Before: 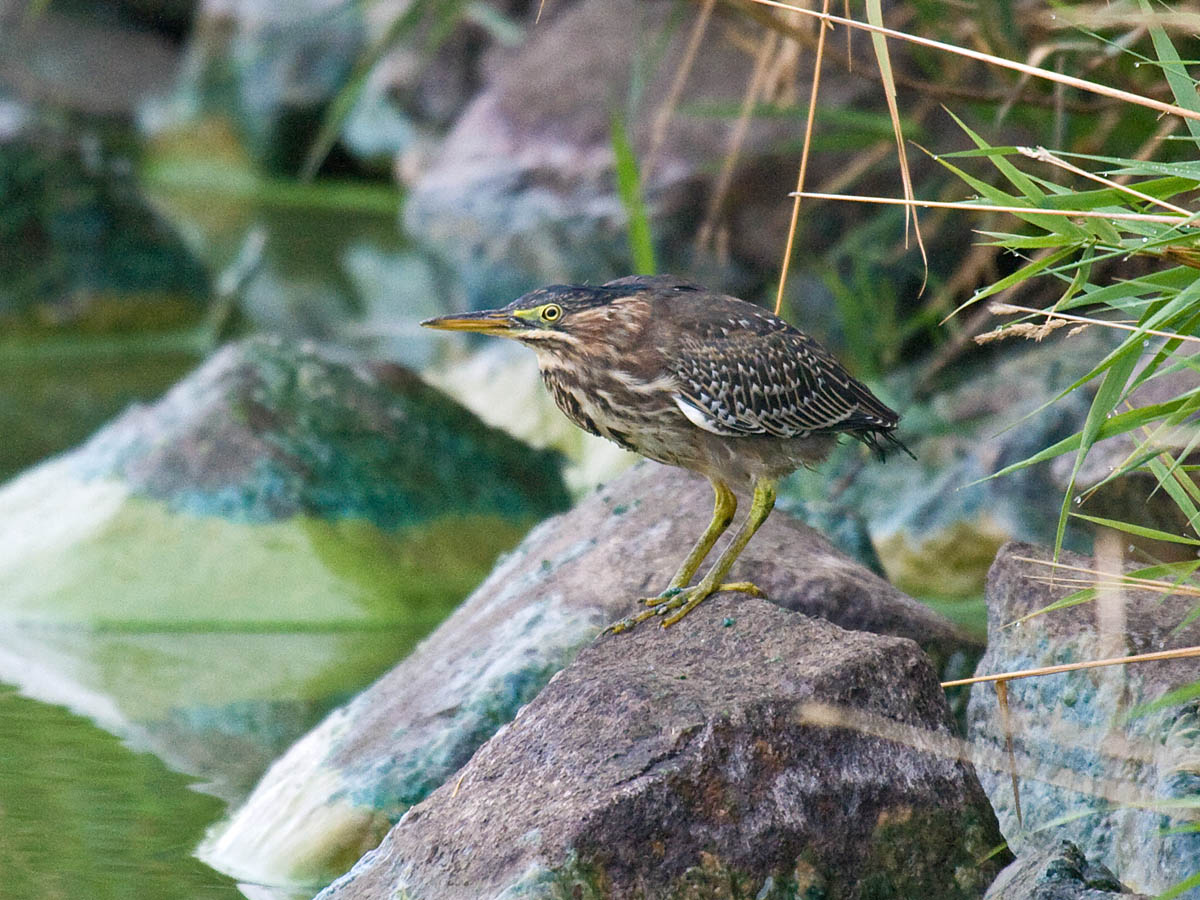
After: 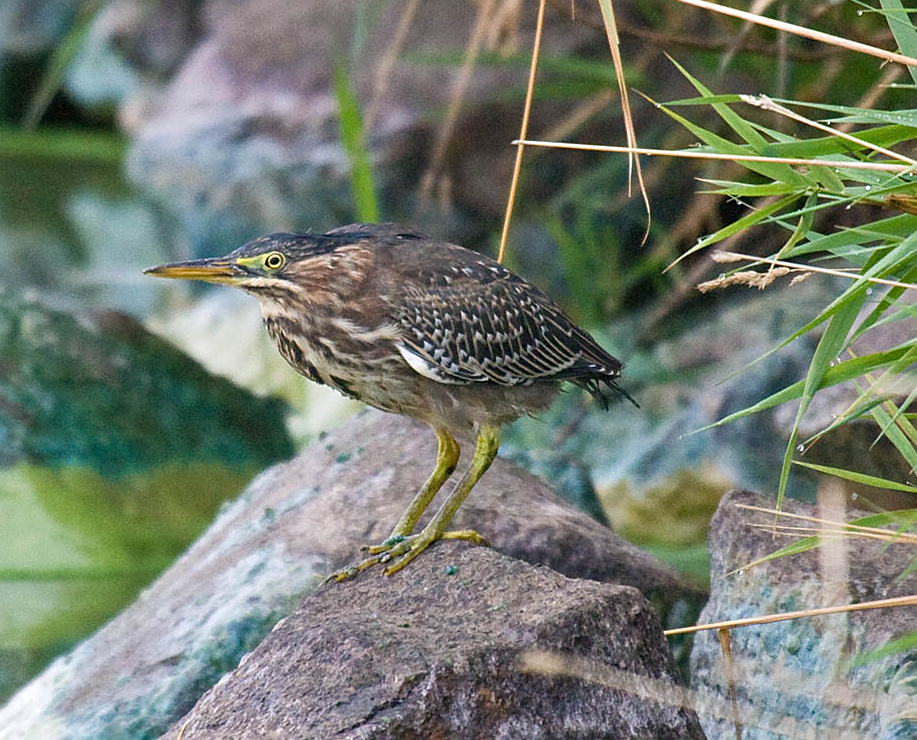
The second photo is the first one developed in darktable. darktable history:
sharpen: amount 0.2
crop: left 23.095%, top 5.827%, bottom 11.854%
